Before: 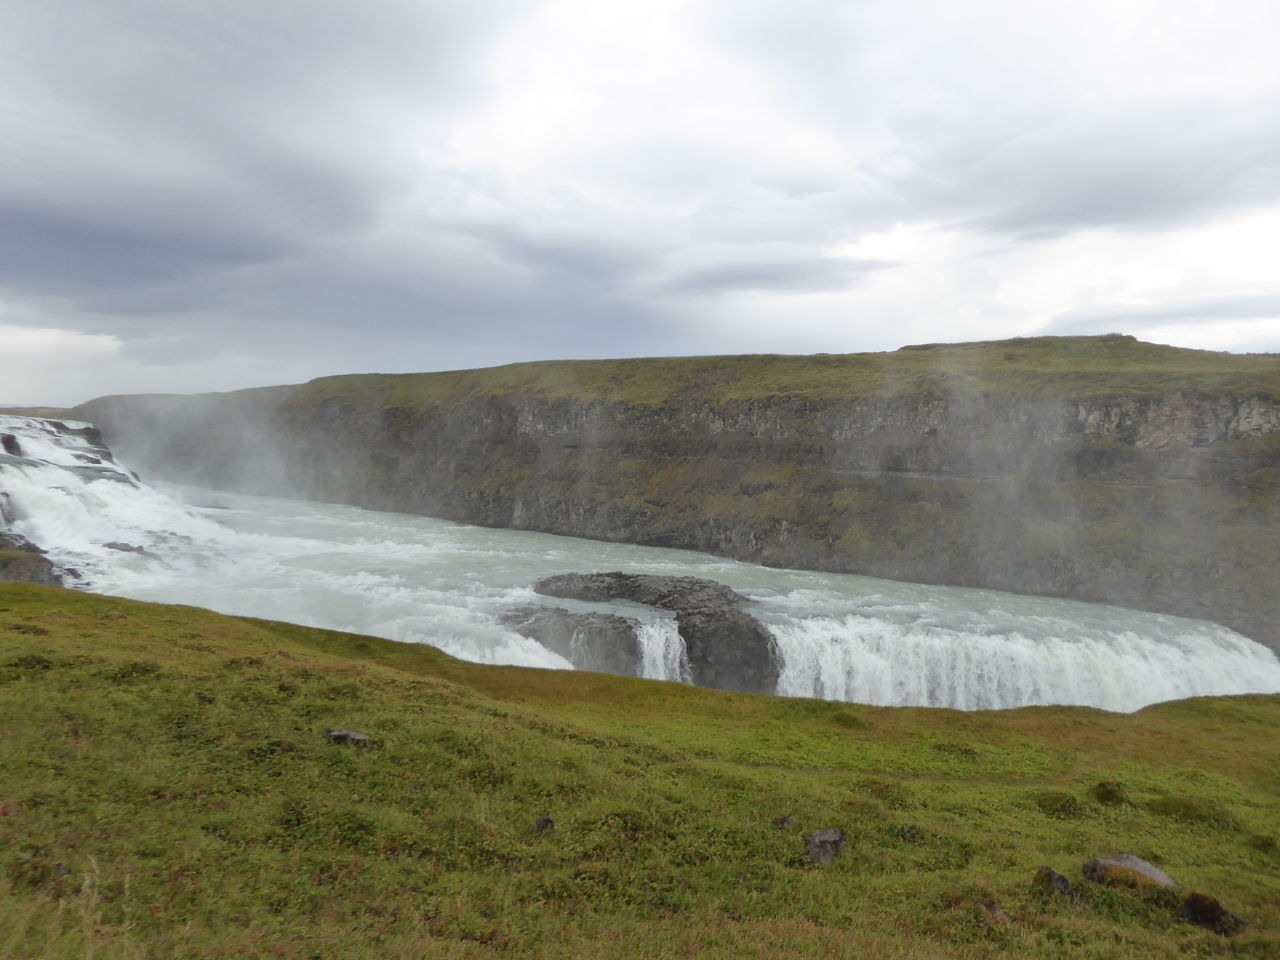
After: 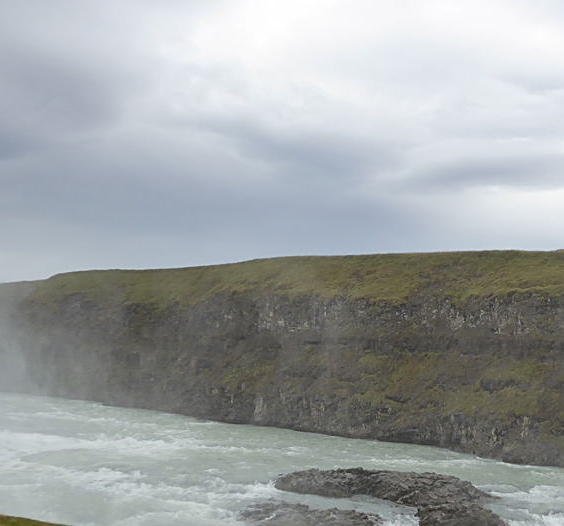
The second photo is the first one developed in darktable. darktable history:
shadows and highlights: shadows 25, highlights -25
sharpen: on, module defaults
crop: left 20.248%, top 10.86%, right 35.675%, bottom 34.321%
